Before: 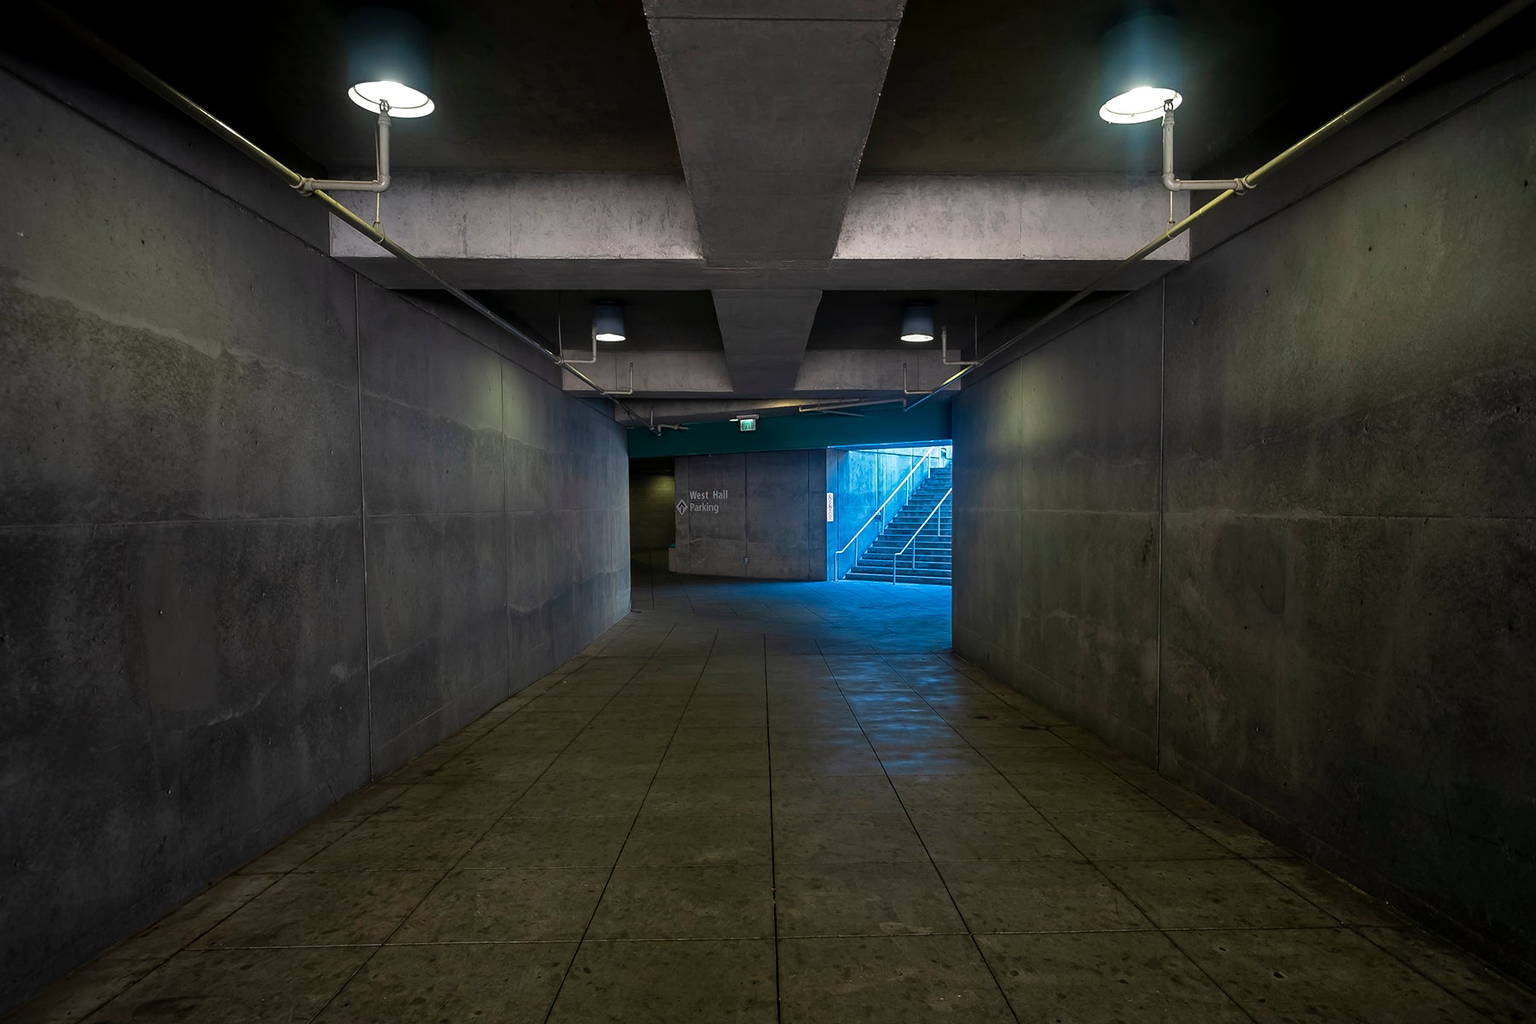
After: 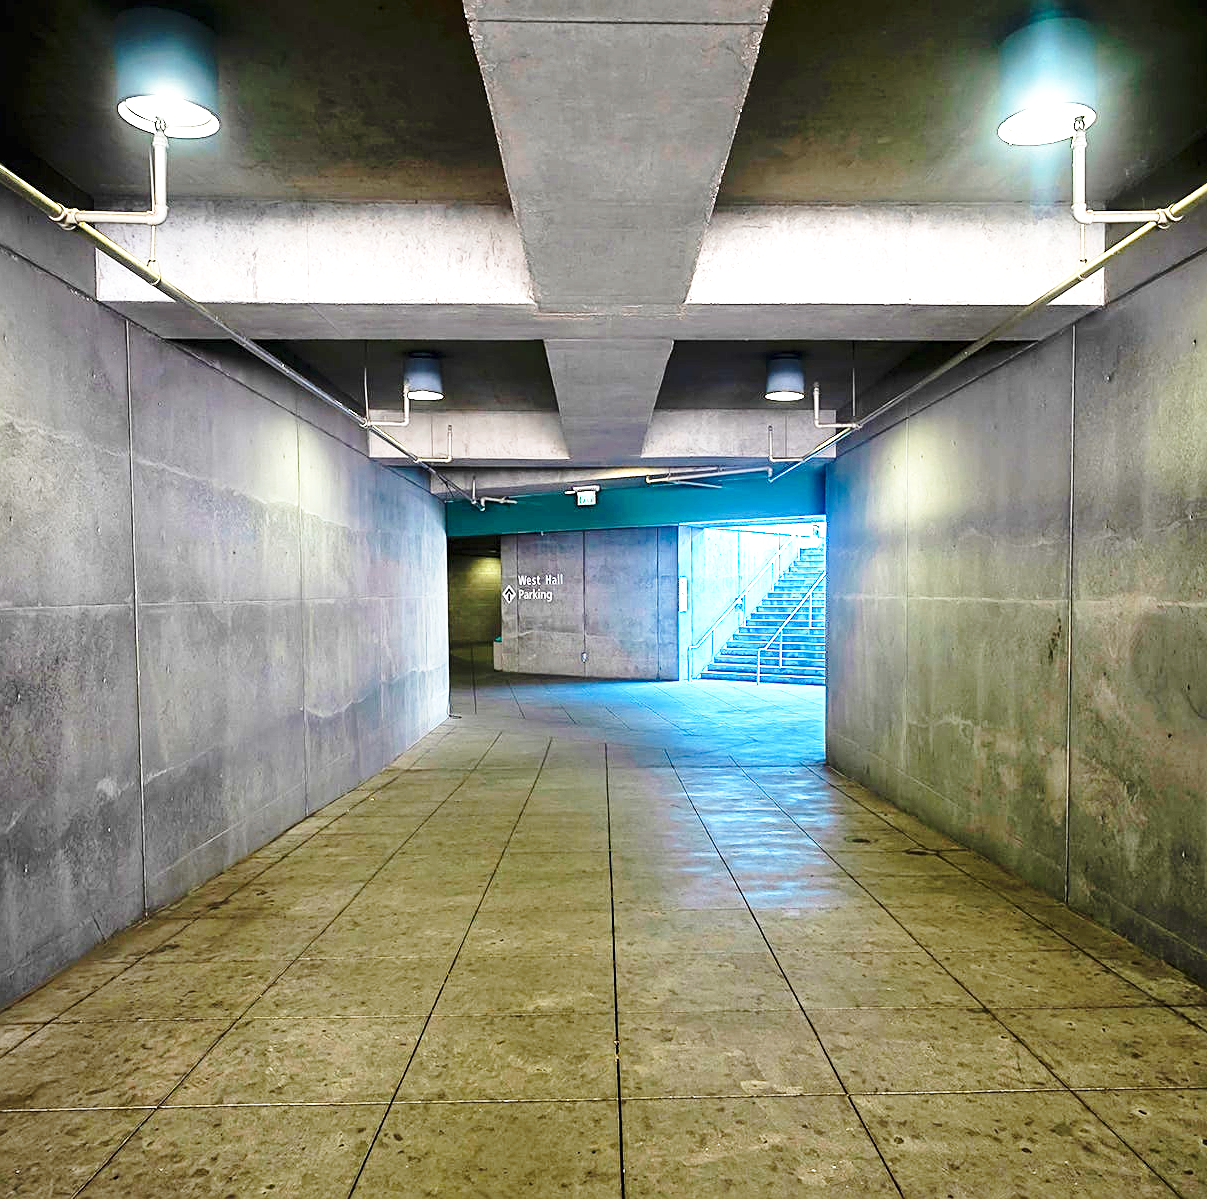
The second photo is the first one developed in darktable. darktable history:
exposure: black level correction 0, exposure 2.132 EV, compensate highlight preservation false
sharpen: on, module defaults
crop and rotate: left 16.121%, right 16.775%
base curve: curves: ch0 [(0, 0) (0.028, 0.03) (0.121, 0.232) (0.46, 0.748) (0.859, 0.968) (1, 1)], preserve colors none
